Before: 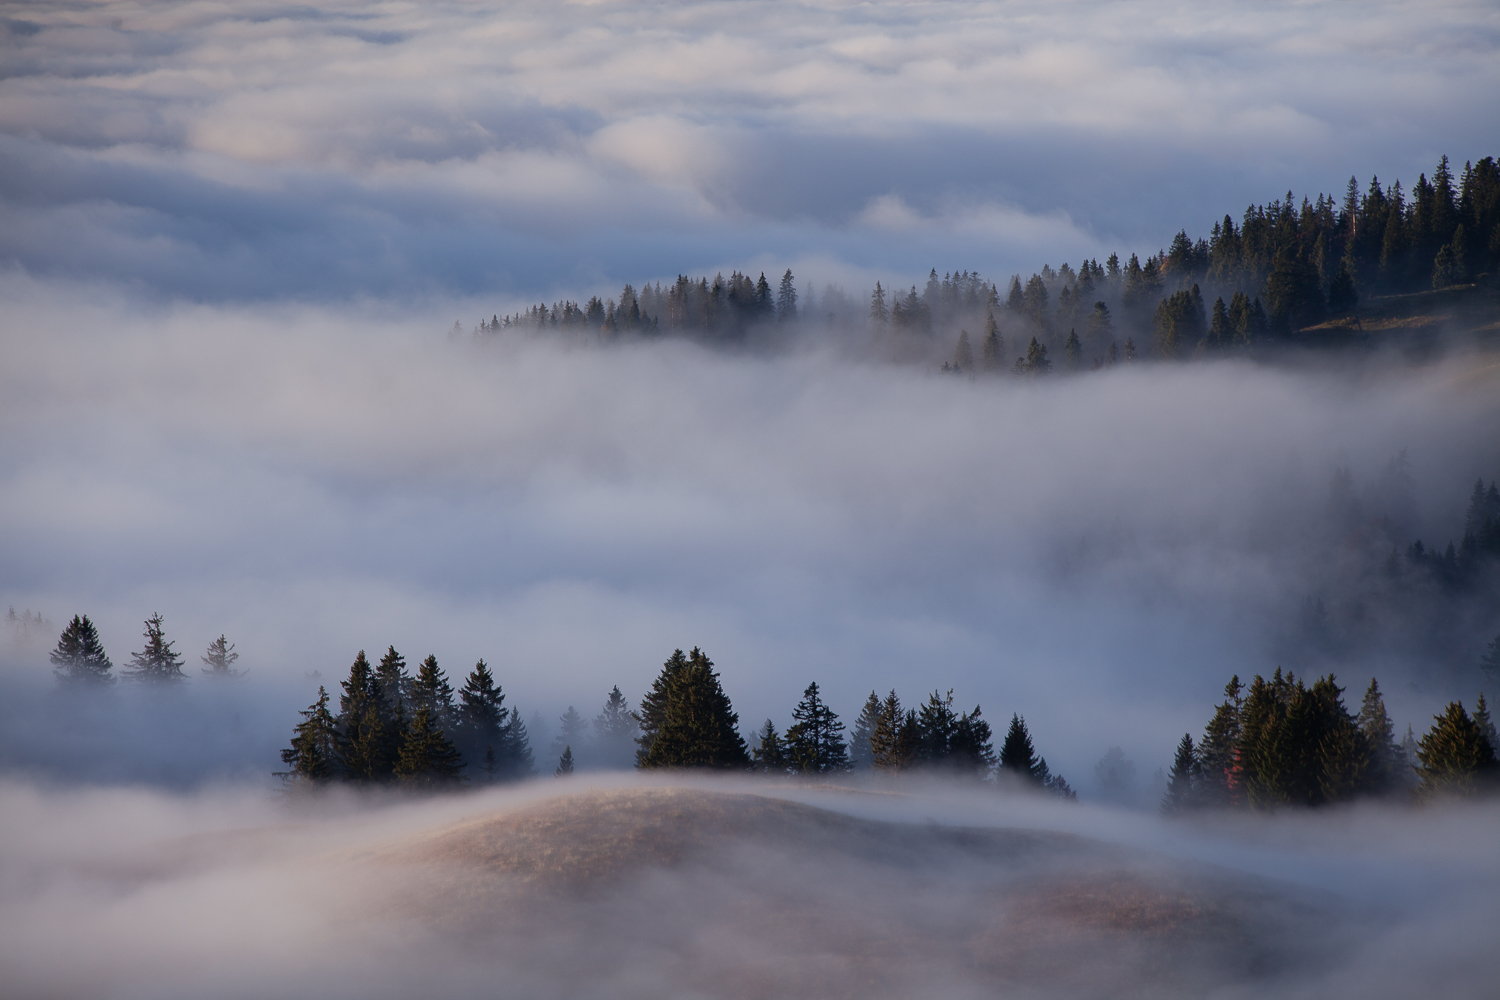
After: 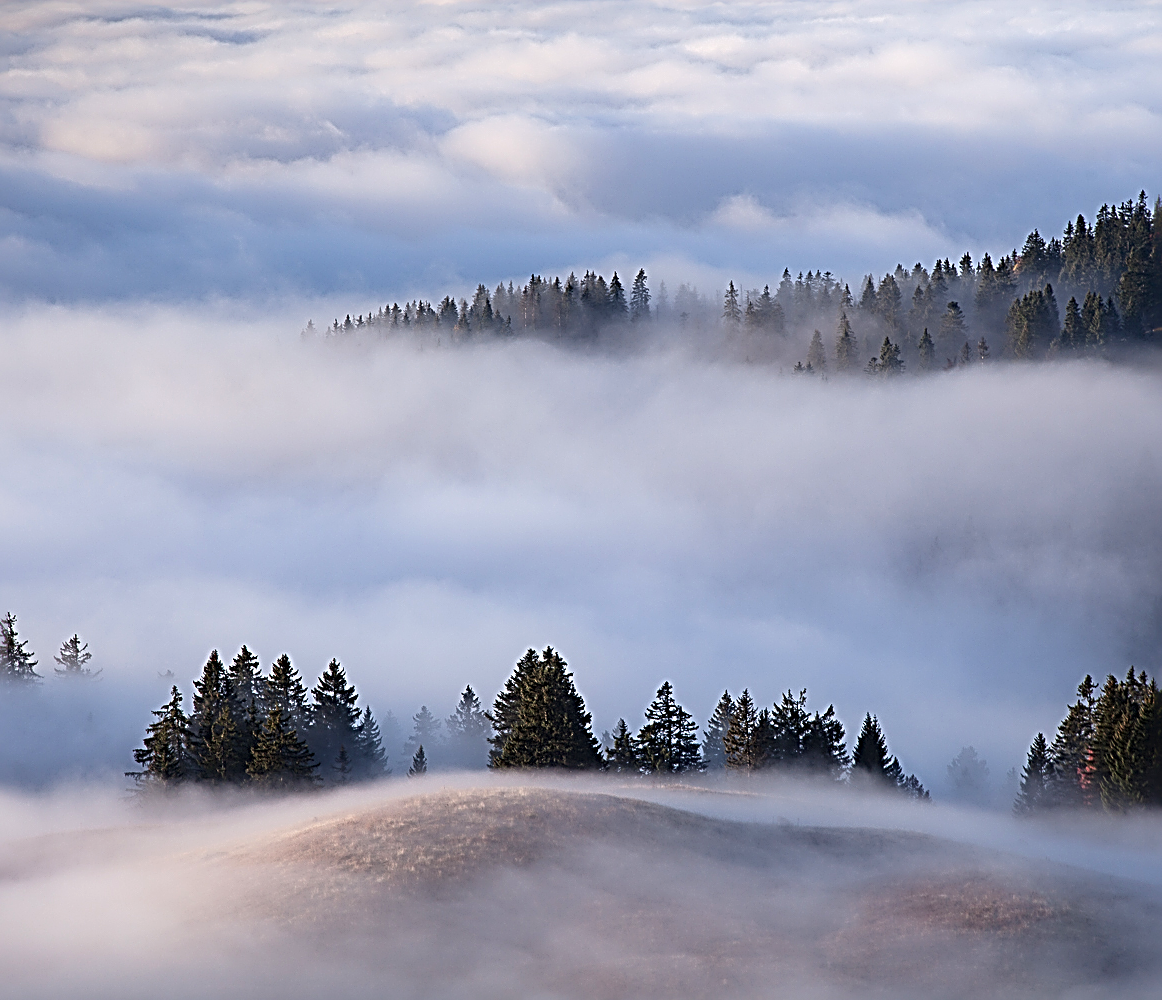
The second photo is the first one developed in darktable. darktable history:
crop: left 9.856%, right 12.622%
sharpen: radius 3.151, amount 1.722
exposure: black level correction 0, exposure 0.693 EV, compensate highlight preservation false
